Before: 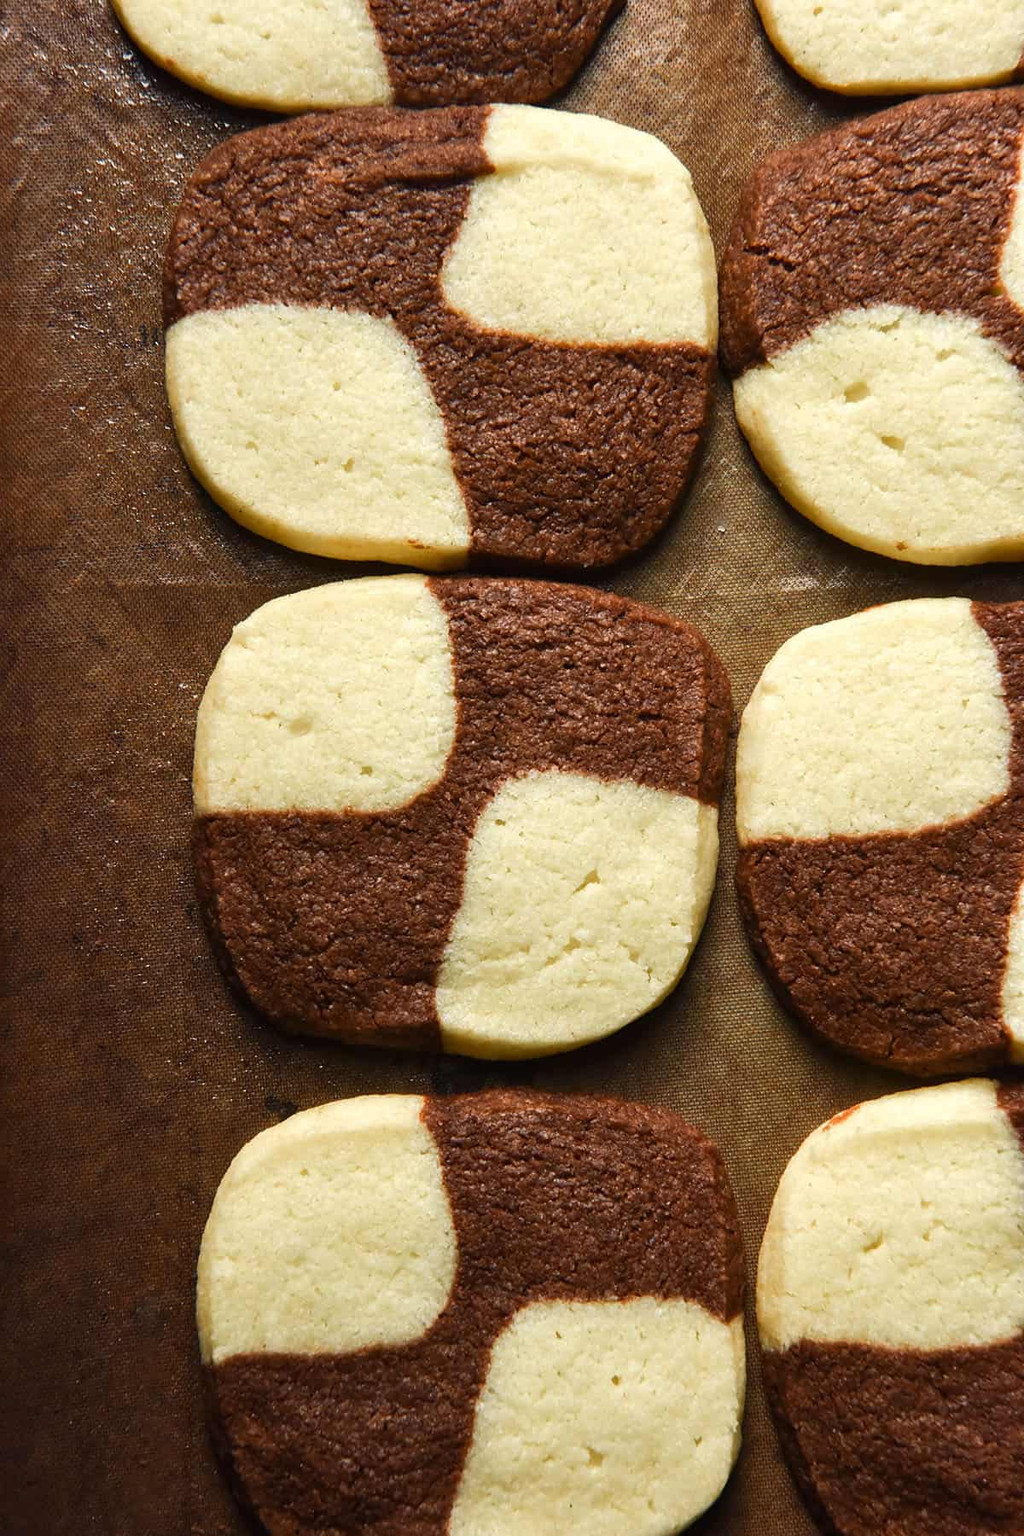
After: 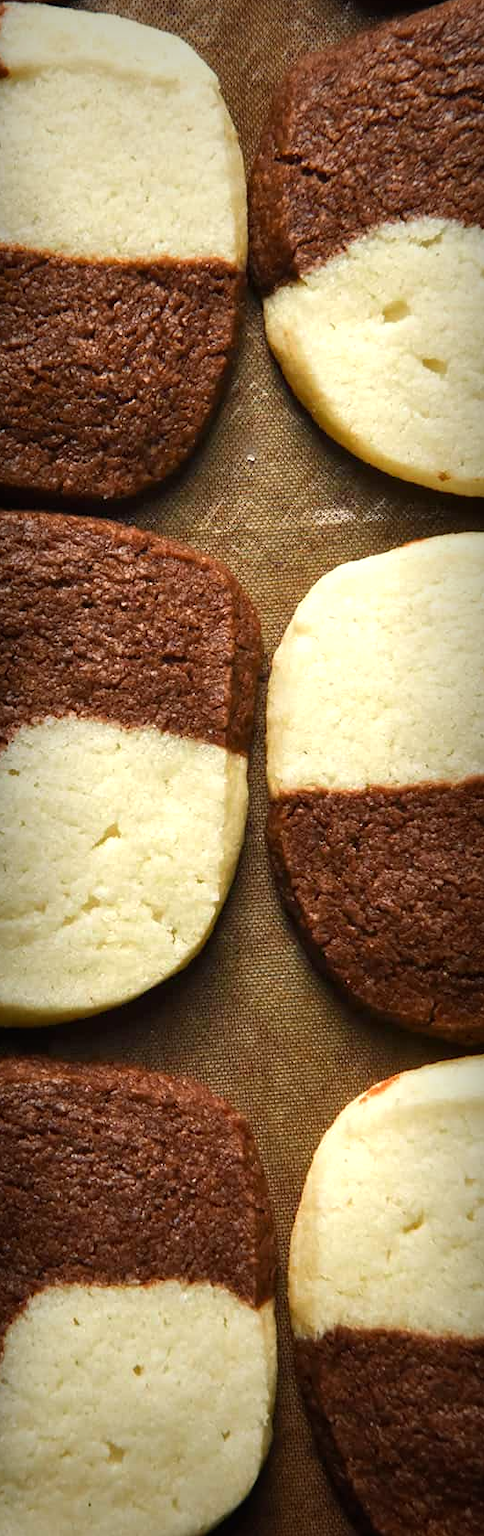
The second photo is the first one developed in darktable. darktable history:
exposure: exposure 0.3 EV, compensate highlight preservation false
vignetting: fall-off start 53.2%, brightness -0.594, saturation 0, automatic ratio true, width/height ratio 1.313, shape 0.22, unbound false
crop: left 47.628%, top 6.643%, right 7.874%
